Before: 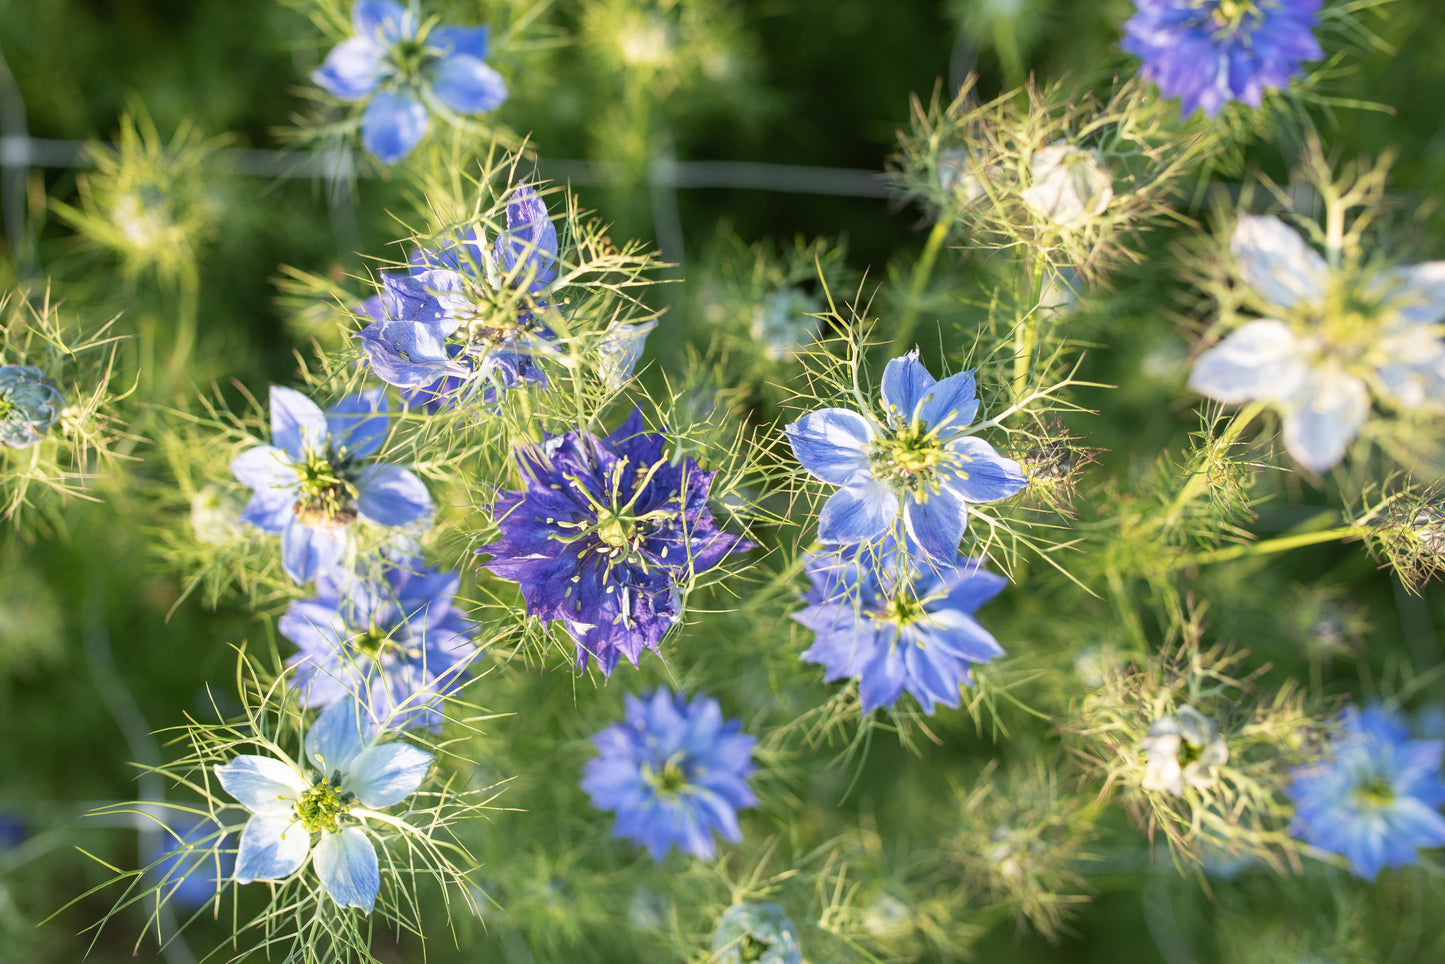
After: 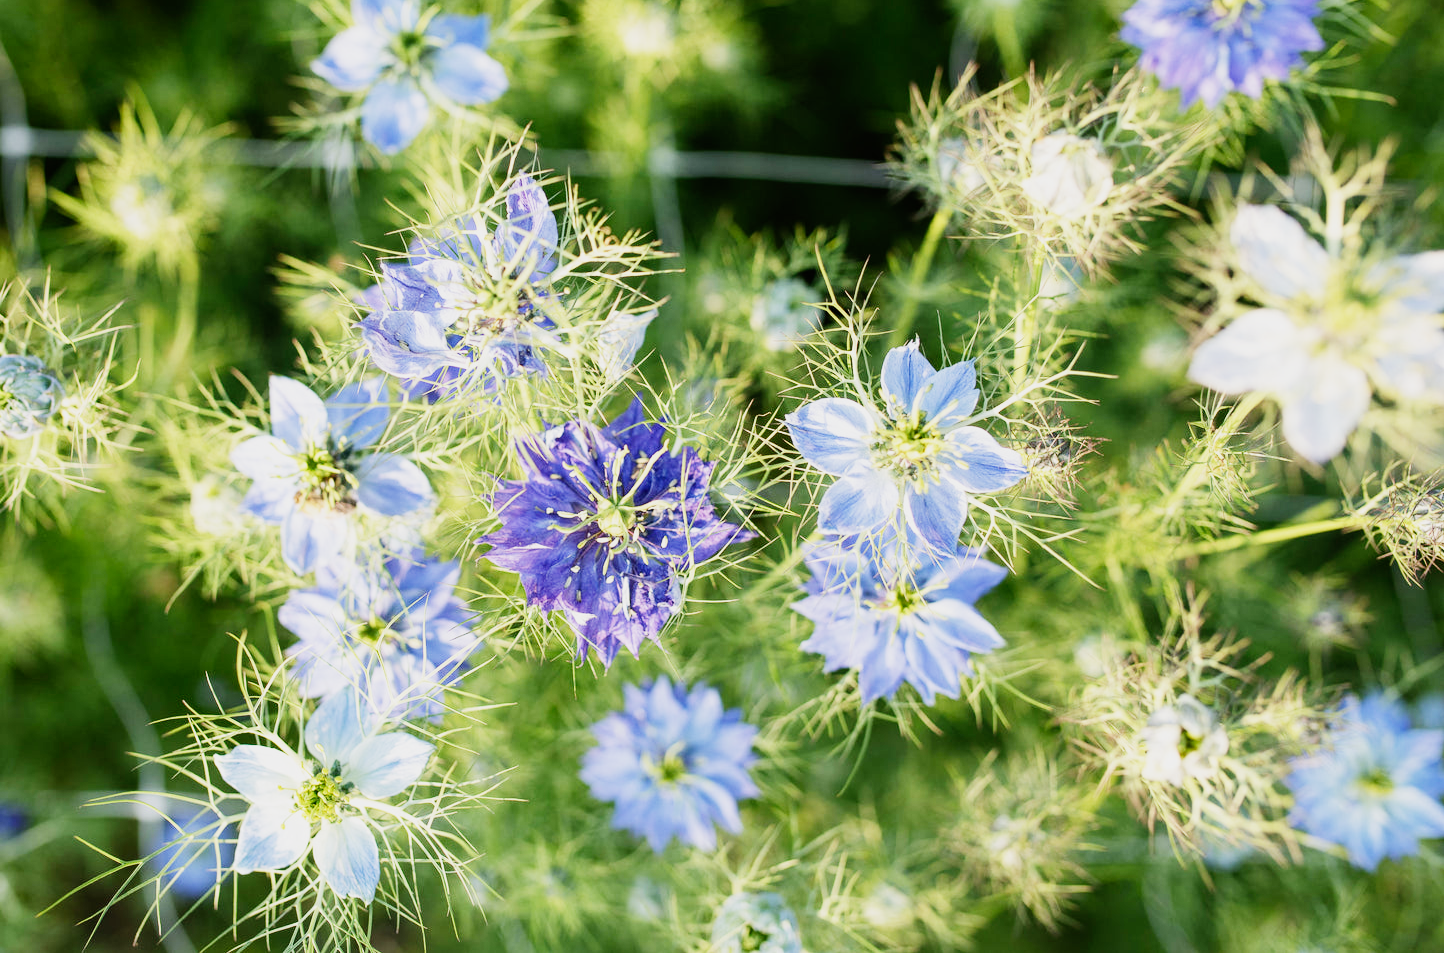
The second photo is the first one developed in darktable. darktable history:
sigmoid: contrast 1.7, skew -0.2, preserve hue 0%, red attenuation 0.1, red rotation 0.035, green attenuation 0.1, green rotation -0.017, blue attenuation 0.15, blue rotation -0.052, base primaries Rec2020
crop: top 1.049%, right 0.001%
exposure: black level correction 0, exposure 0.7 EV, compensate exposure bias true, compensate highlight preservation false
